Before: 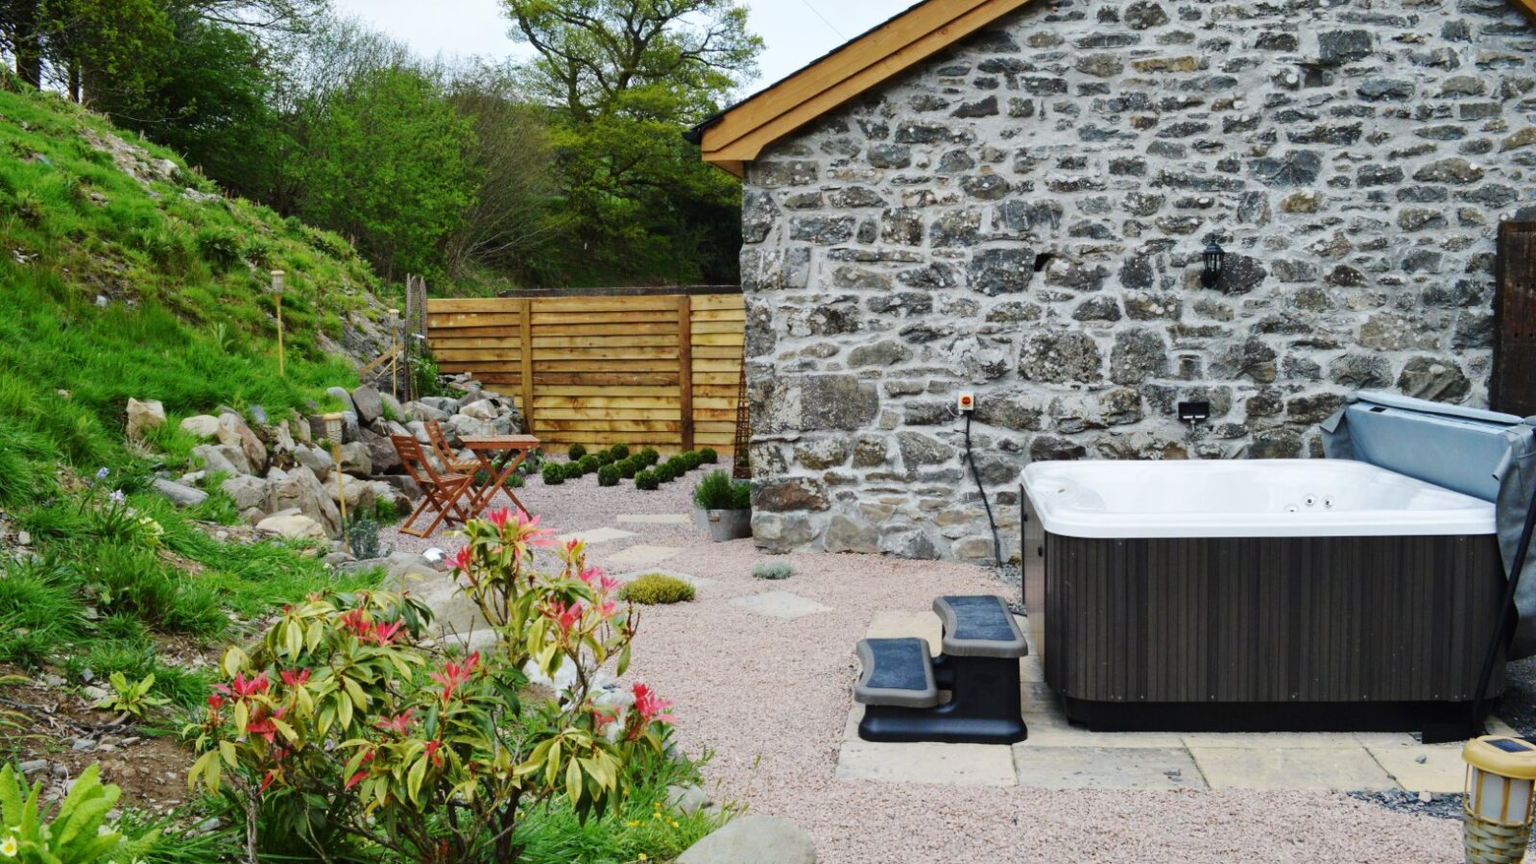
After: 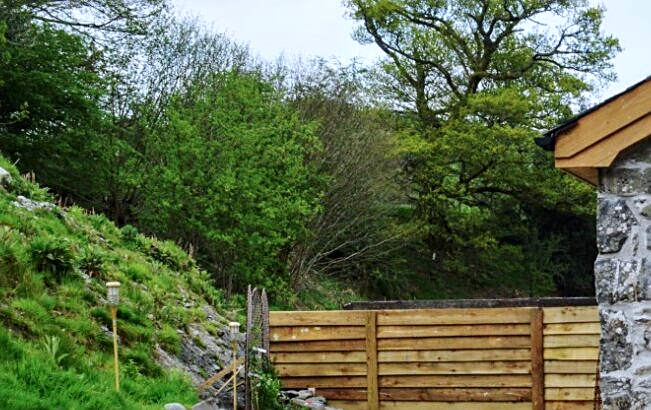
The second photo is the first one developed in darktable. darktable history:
sharpen: on, module defaults
local contrast: on, module defaults
color calibration: illuminant as shot in camera, x 0.358, y 0.373, temperature 4628.91 K
crop and rotate: left 11.003%, top 0.071%, right 48.273%, bottom 54.327%
